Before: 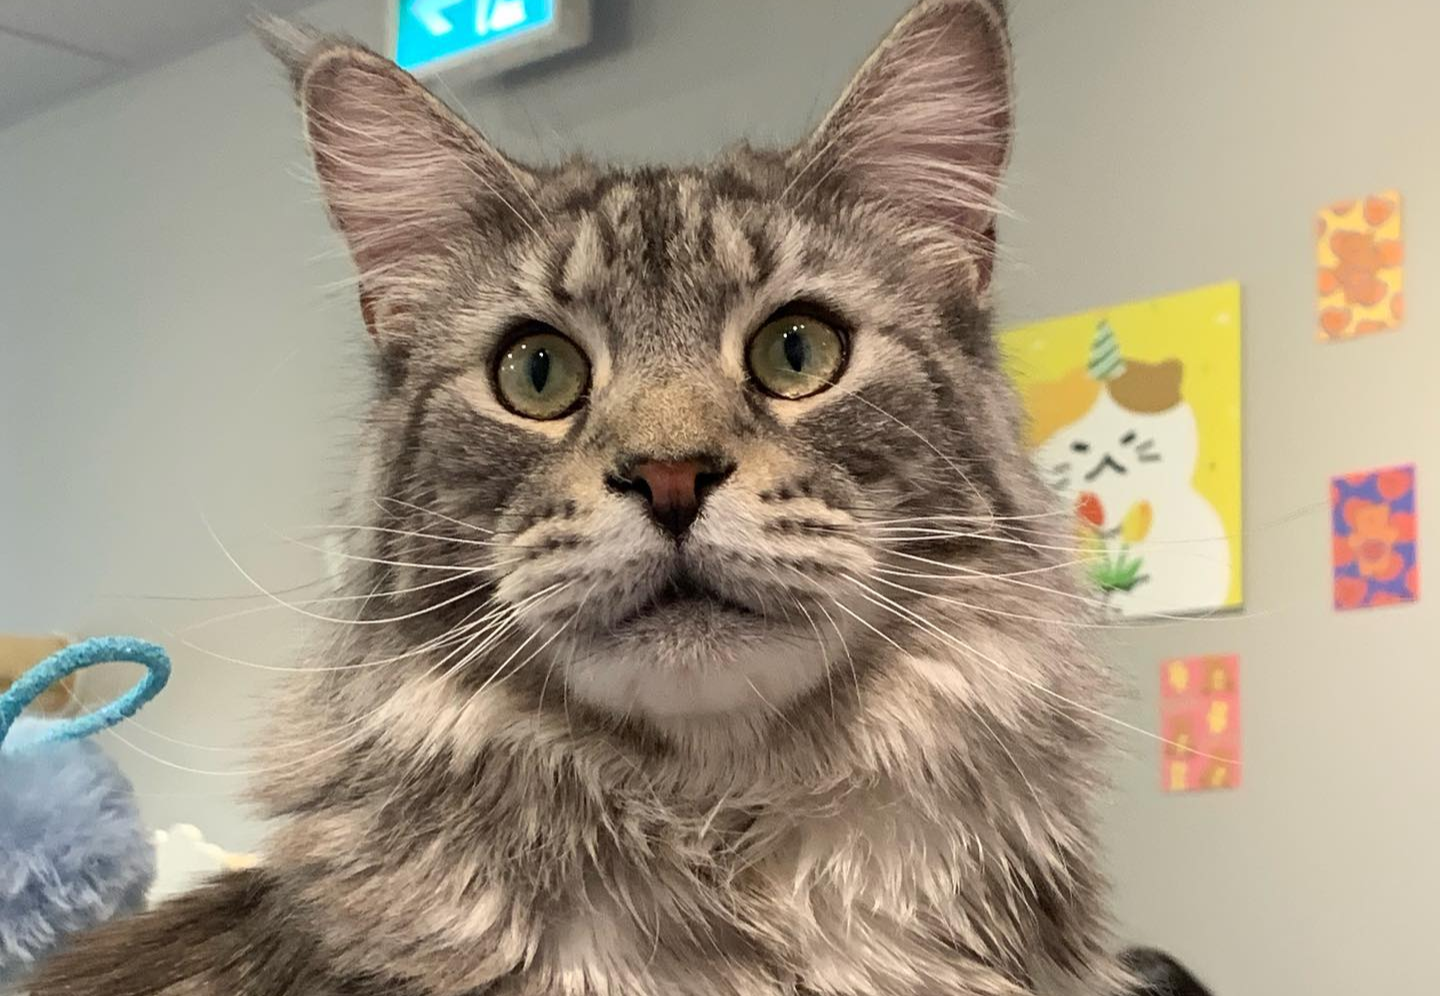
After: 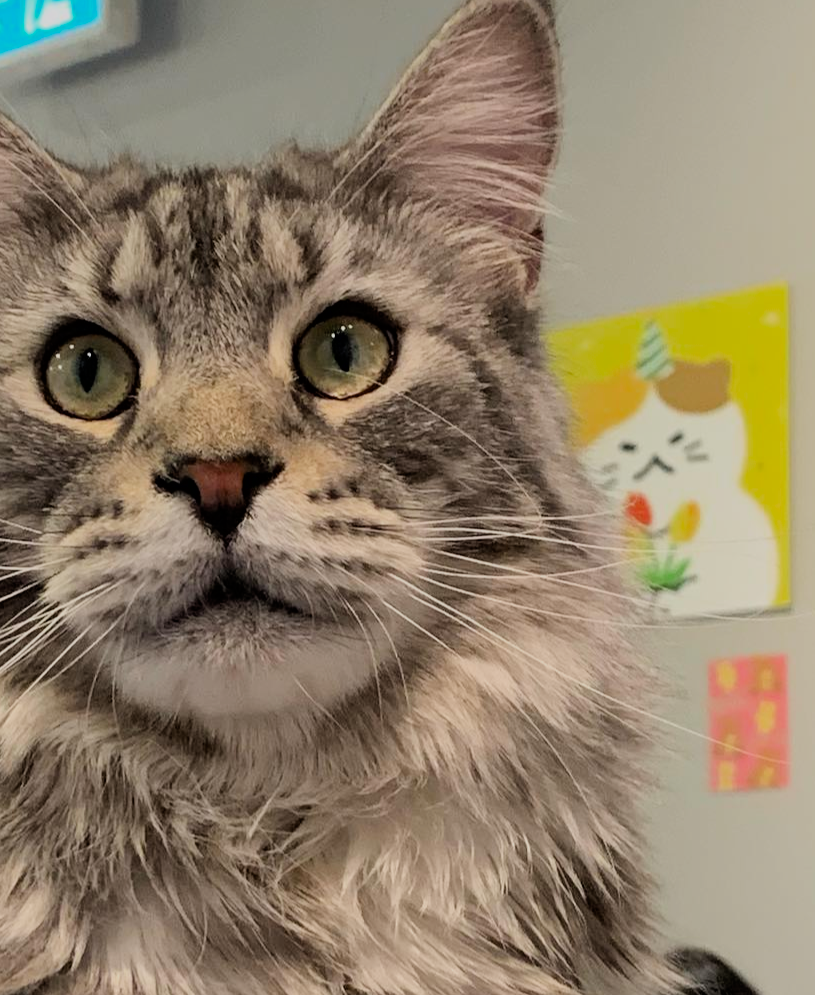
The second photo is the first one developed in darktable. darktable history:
vibrance: vibrance 100%
filmic rgb: black relative exposure -7.65 EV, white relative exposure 4.56 EV, hardness 3.61, color science v6 (2022)
crop: left 31.458%, top 0%, right 11.876%
